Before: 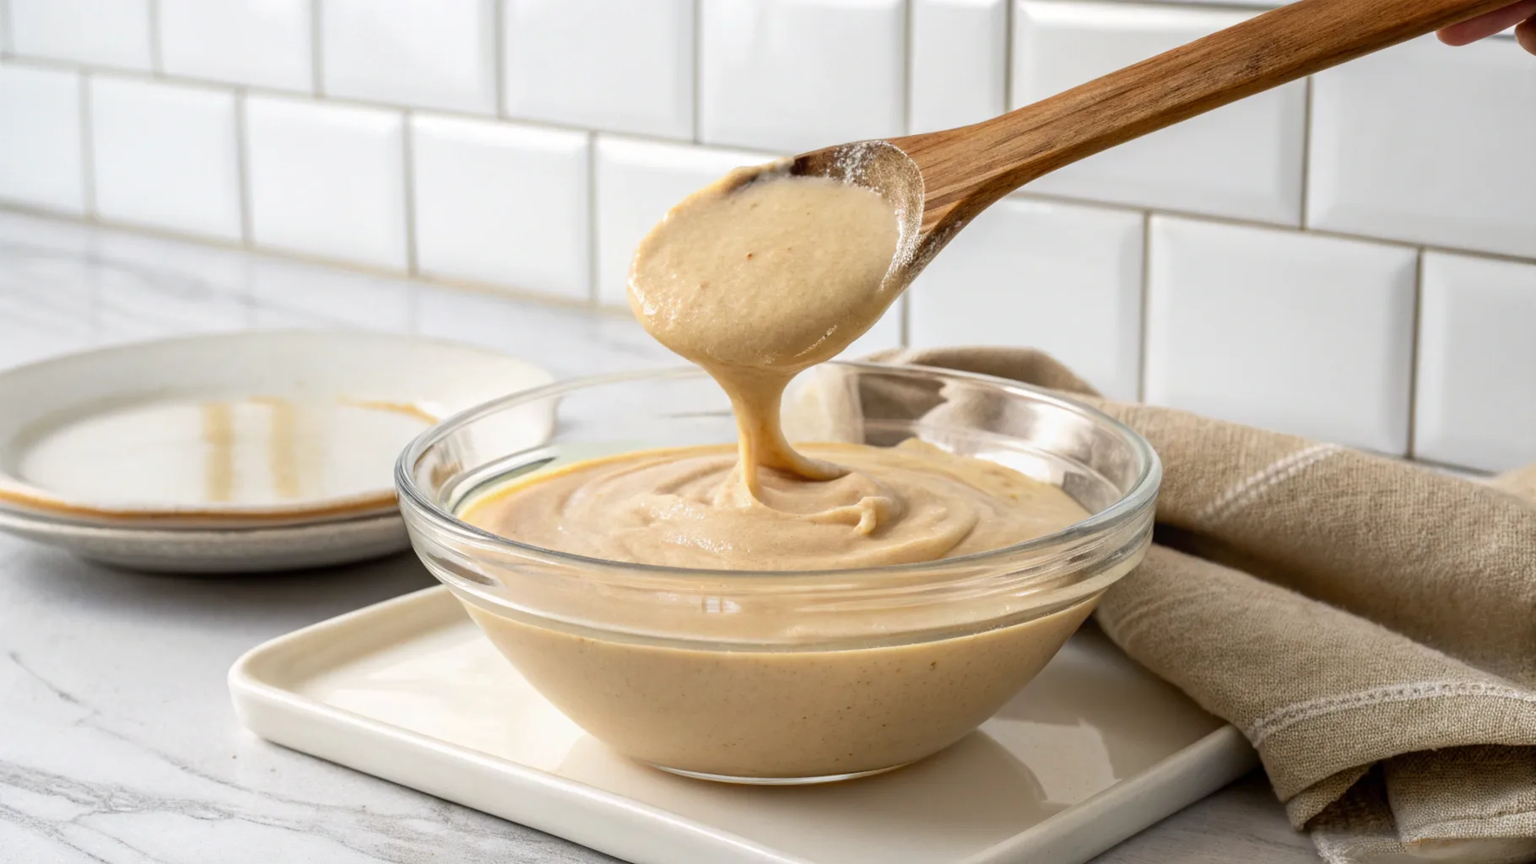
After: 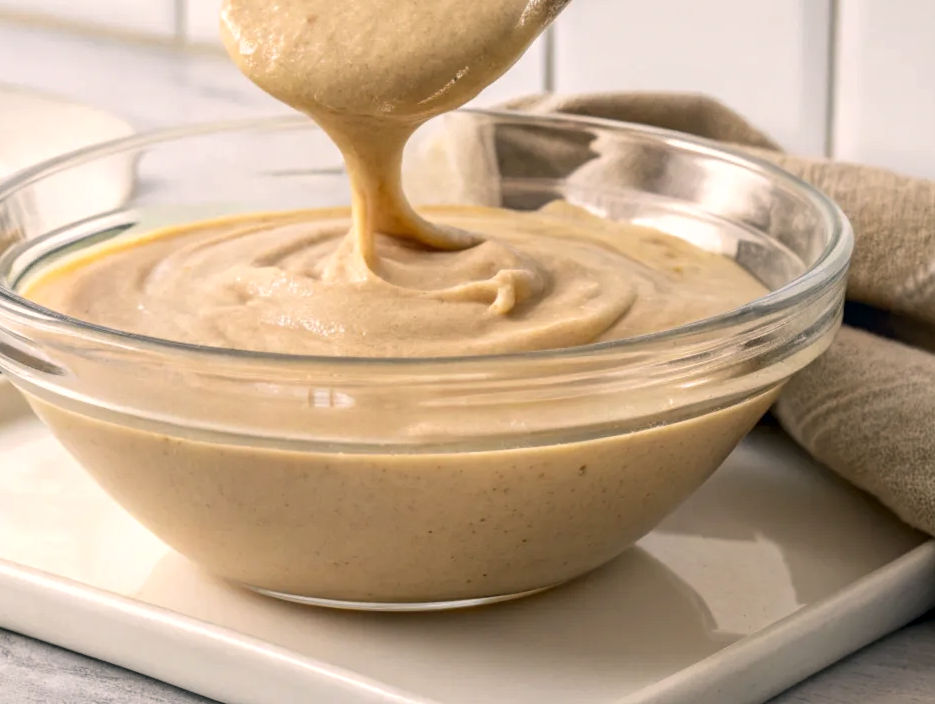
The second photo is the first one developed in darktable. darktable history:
color correction: highlights a* 5.41, highlights b* 5.3, shadows a* -4, shadows b* -5.02
local contrast: on, module defaults
crop and rotate: left 28.75%, top 31.168%, right 19.846%
